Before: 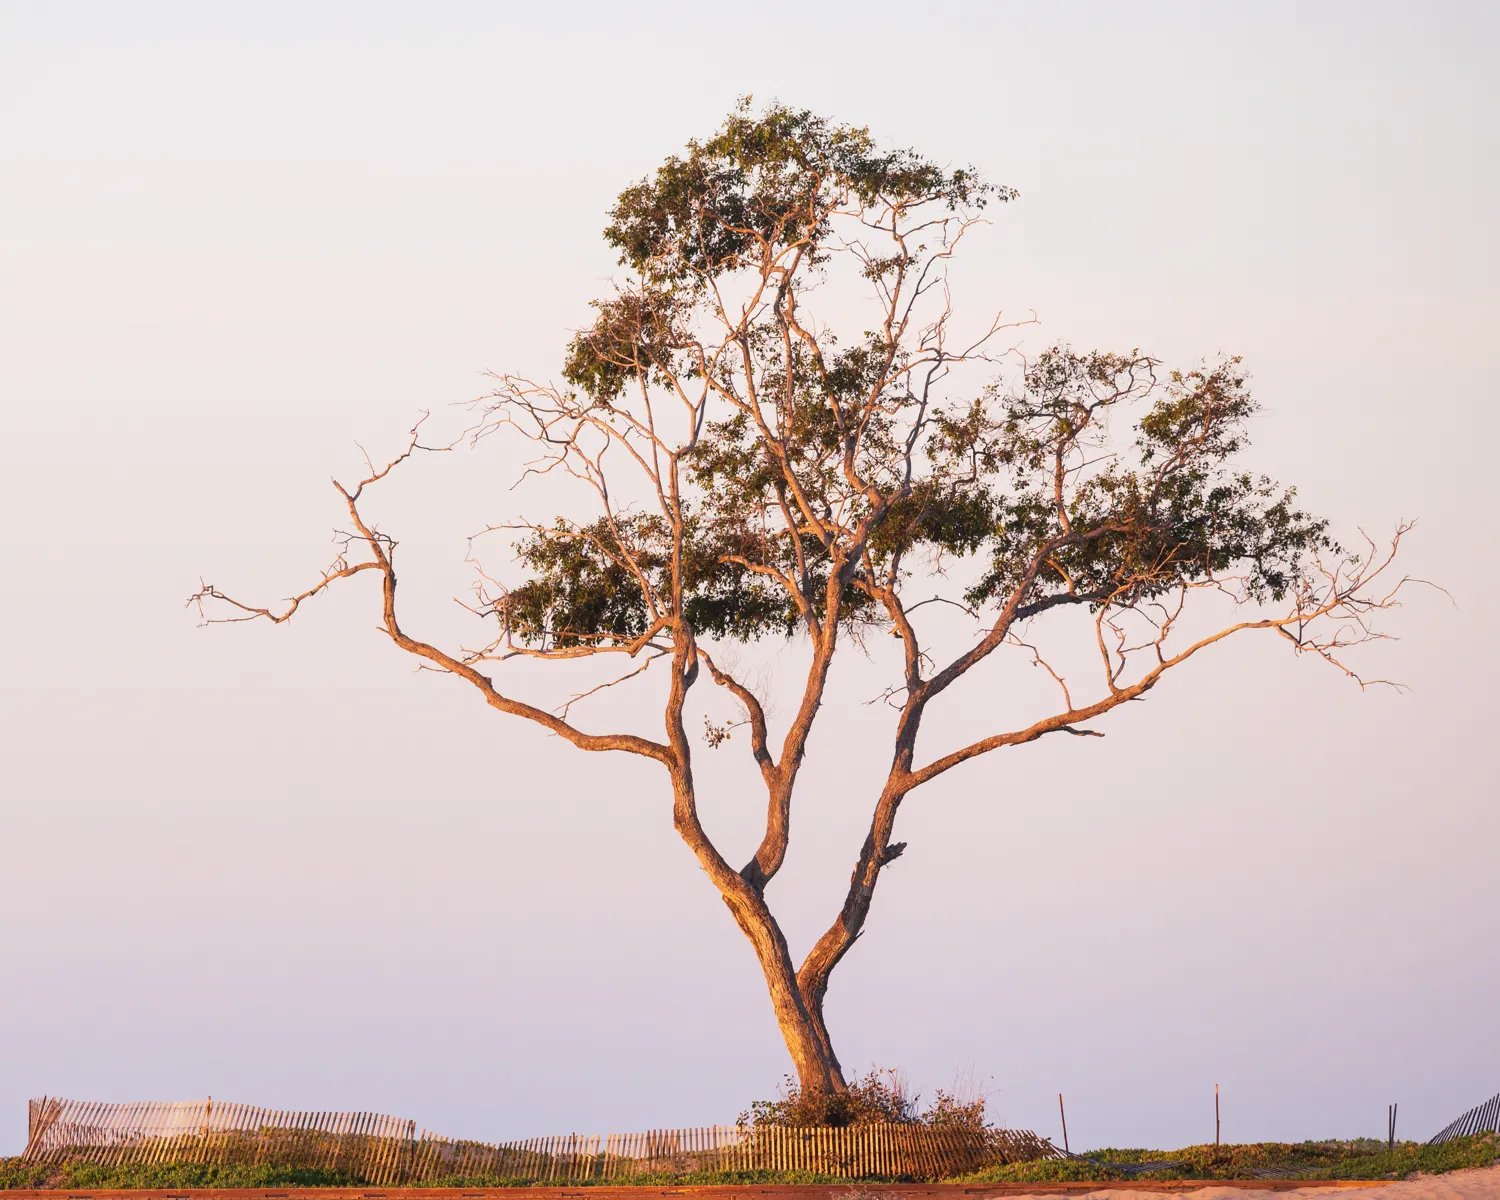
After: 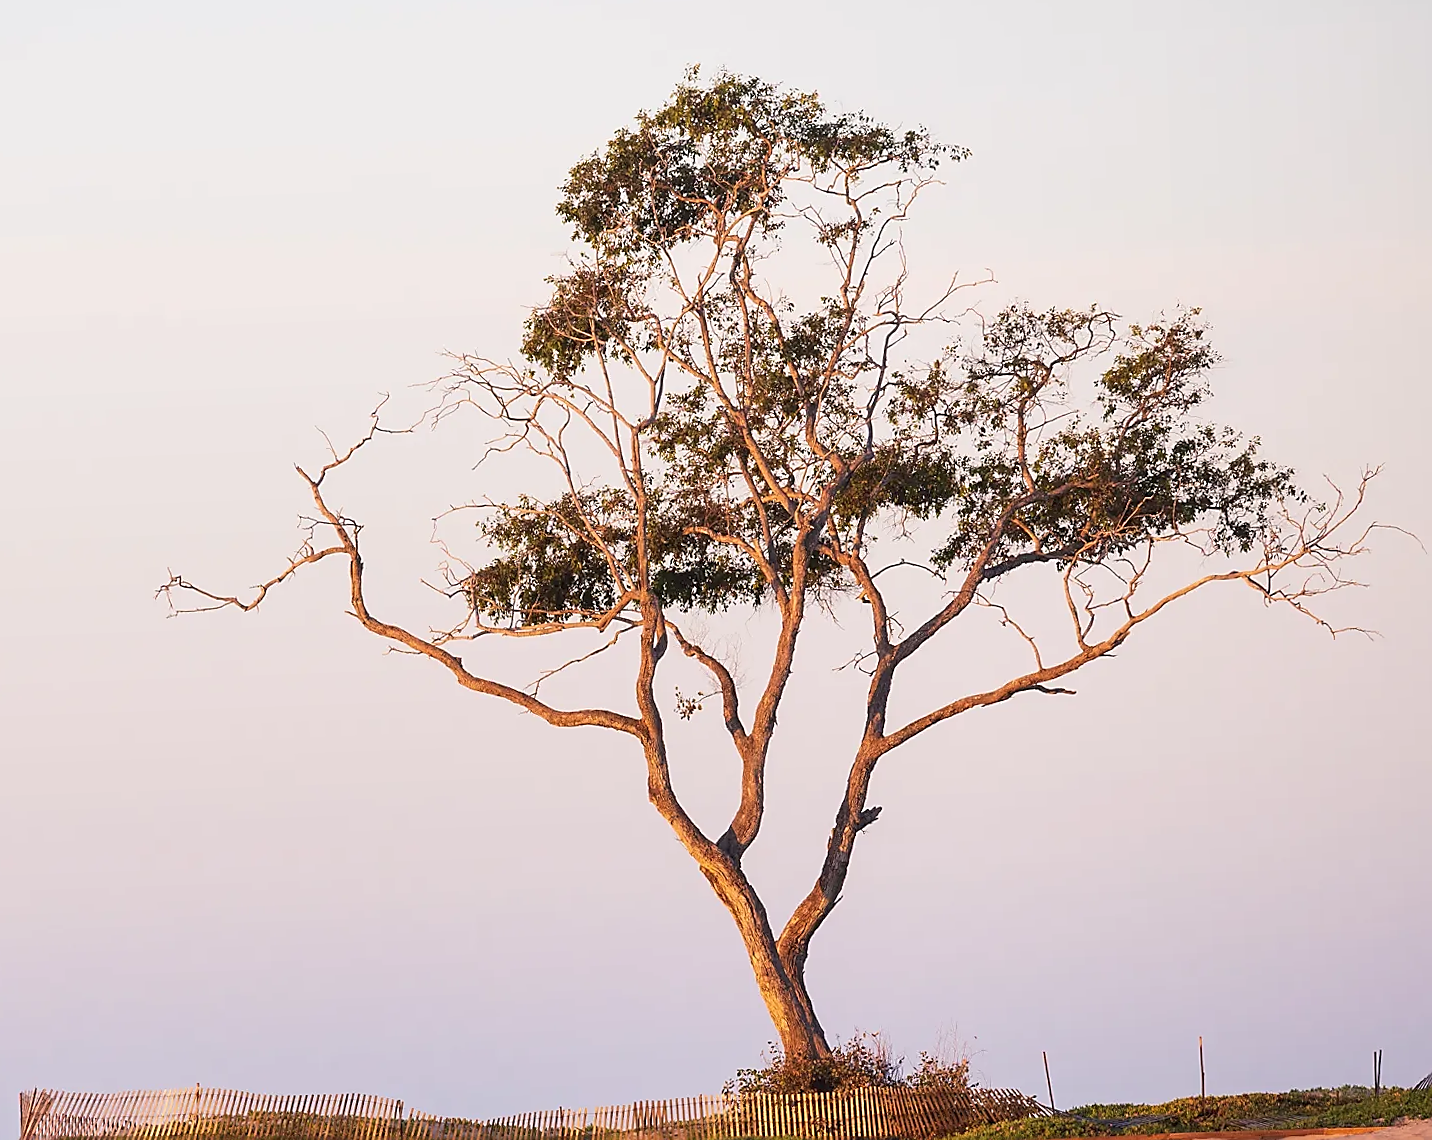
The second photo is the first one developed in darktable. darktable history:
sharpen: radius 1.4, amount 1.25, threshold 0.7
rotate and perspective: rotation -2.12°, lens shift (vertical) 0.009, lens shift (horizontal) -0.008, automatic cropping original format, crop left 0.036, crop right 0.964, crop top 0.05, crop bottom 0.959
